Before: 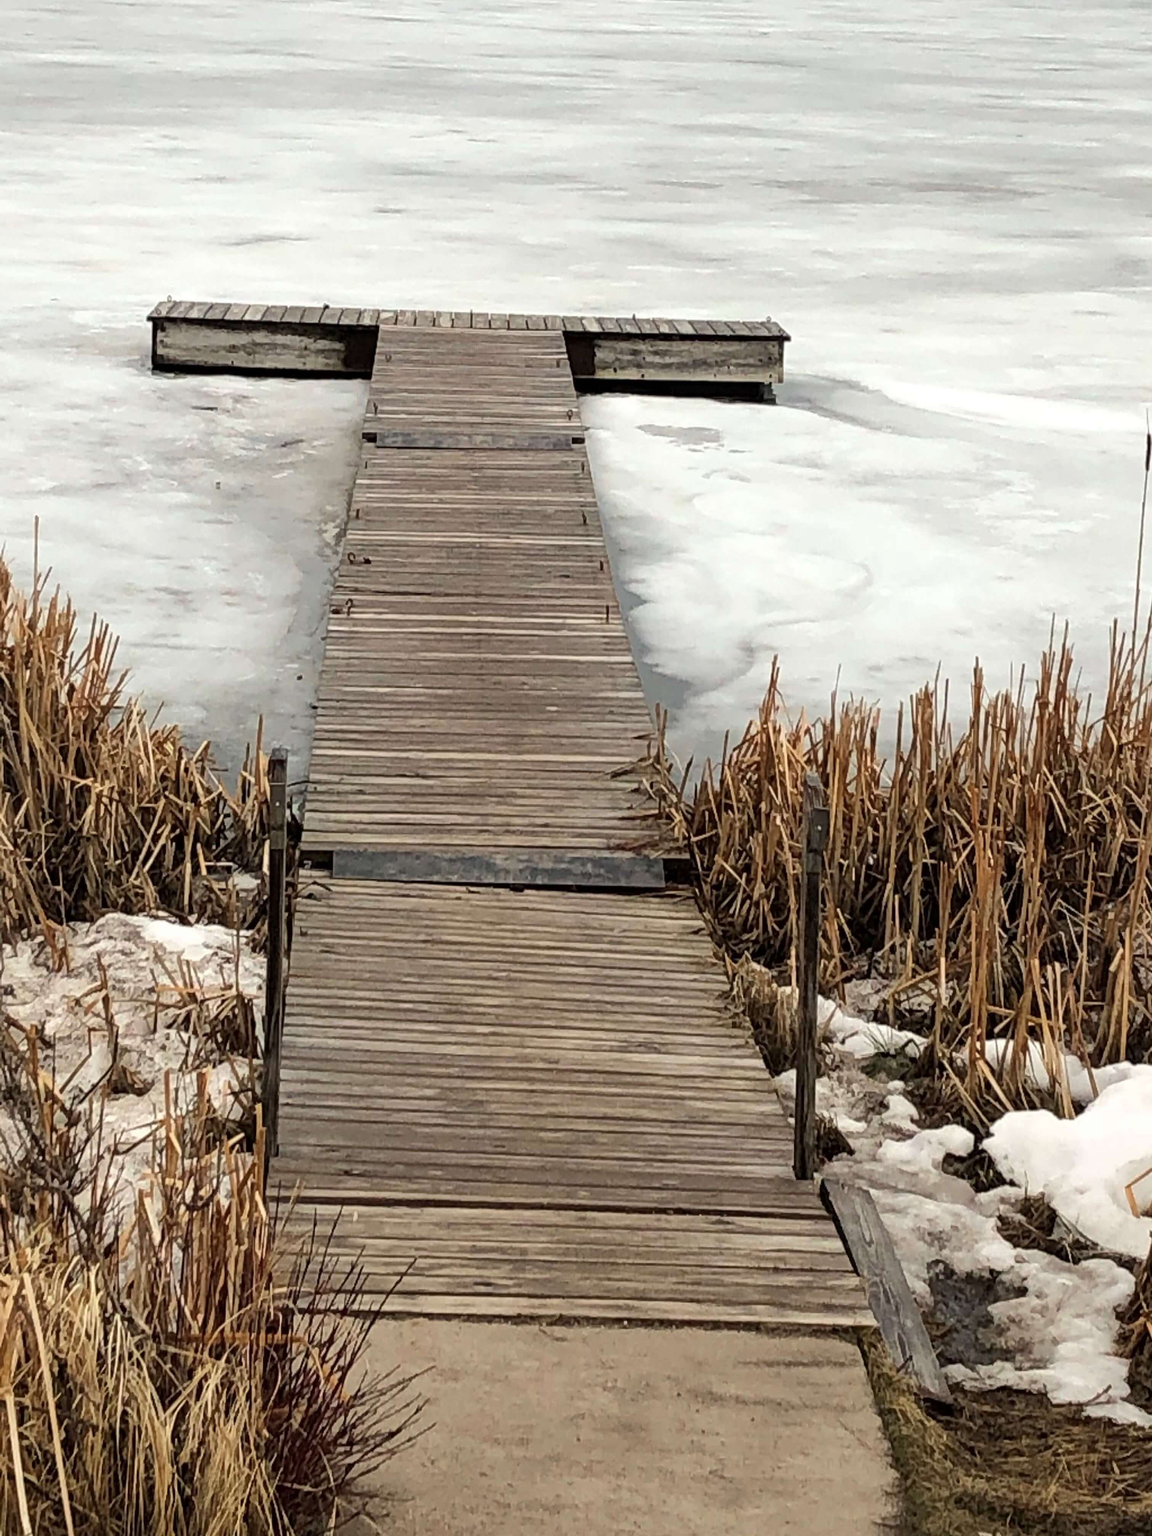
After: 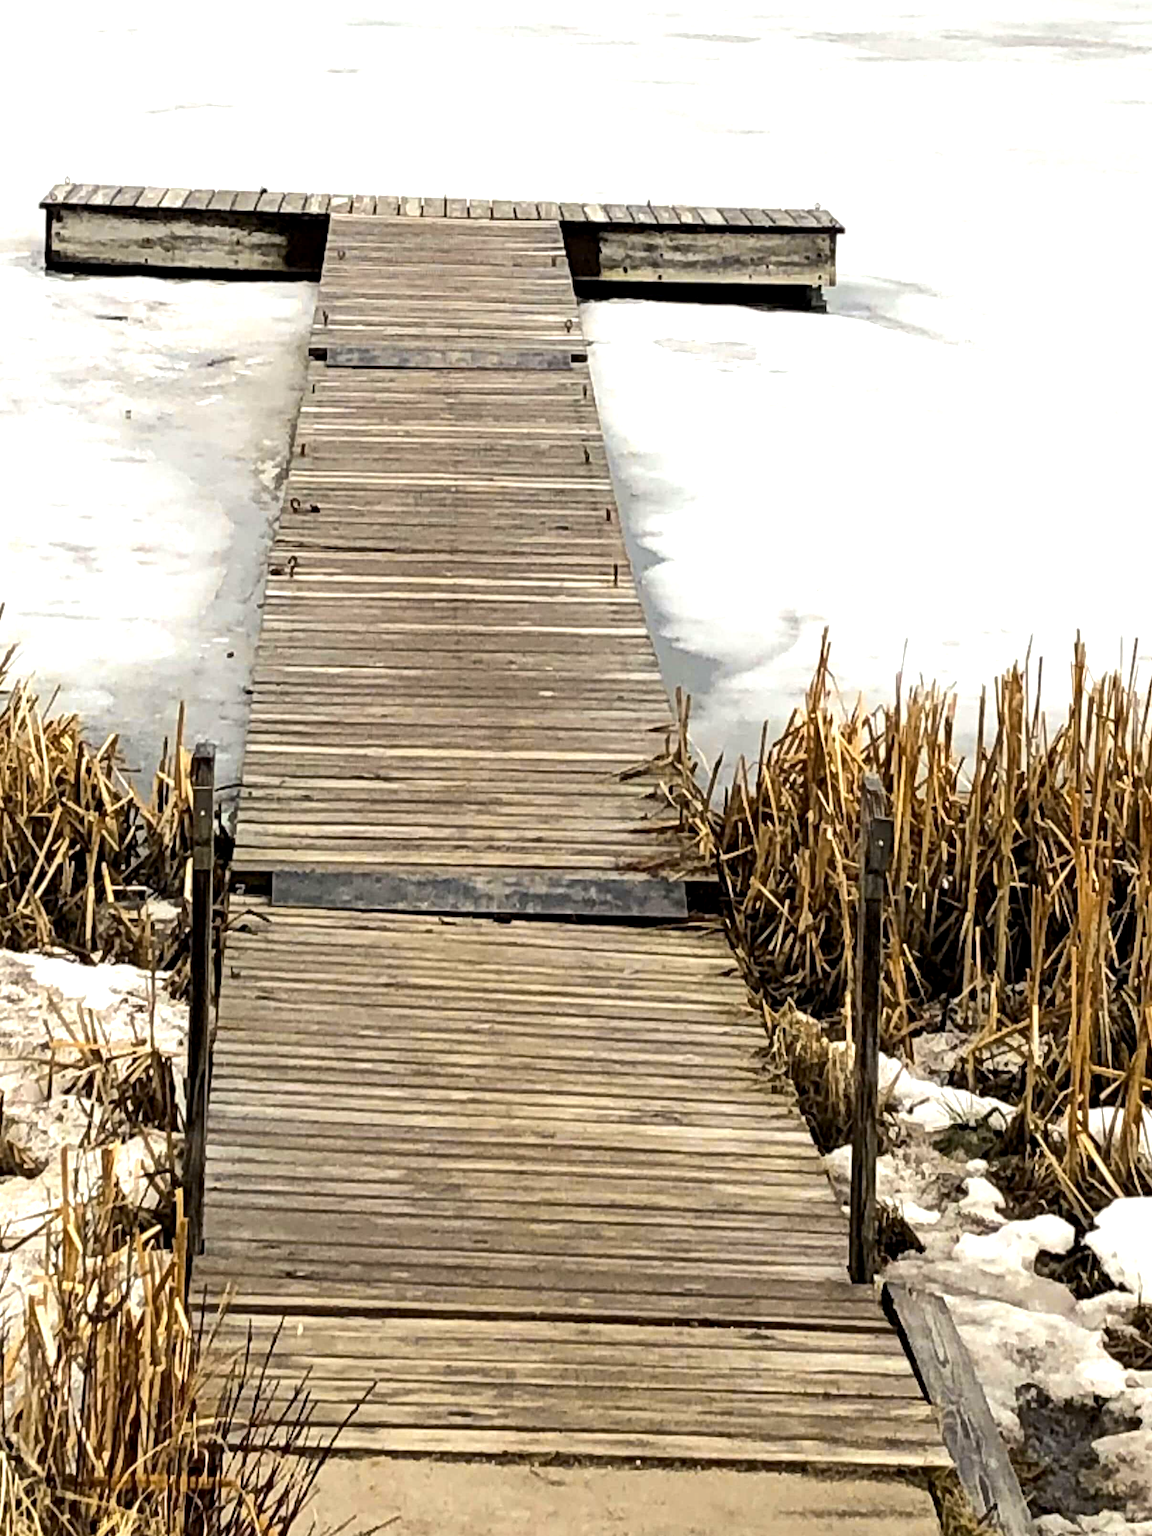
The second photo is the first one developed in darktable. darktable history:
tone equalizer: -8 EV -0.417 EV, -7 EV -0.389 EV, -6 EV -0.333 EV, -5 EV -0.222 EV, -3 EV 0.222 EV, -2 EV 0.333 EV, -1 EV 0.389 EV, +0 EV 0.417 EV, edges refinement/feathering 500, mask exposure compensation -1.57 EV, preserve details no
color contrast: green-magenta contrast 0.85, blue-yellow contrast 1.25, unbound 0
crop and rotate: left 10.071%, top 10.071%, right 10.02%, bottom 10.02%
exposure: black level correction 0.003, exposure 0.383 EV, compensate highlight preservation false
